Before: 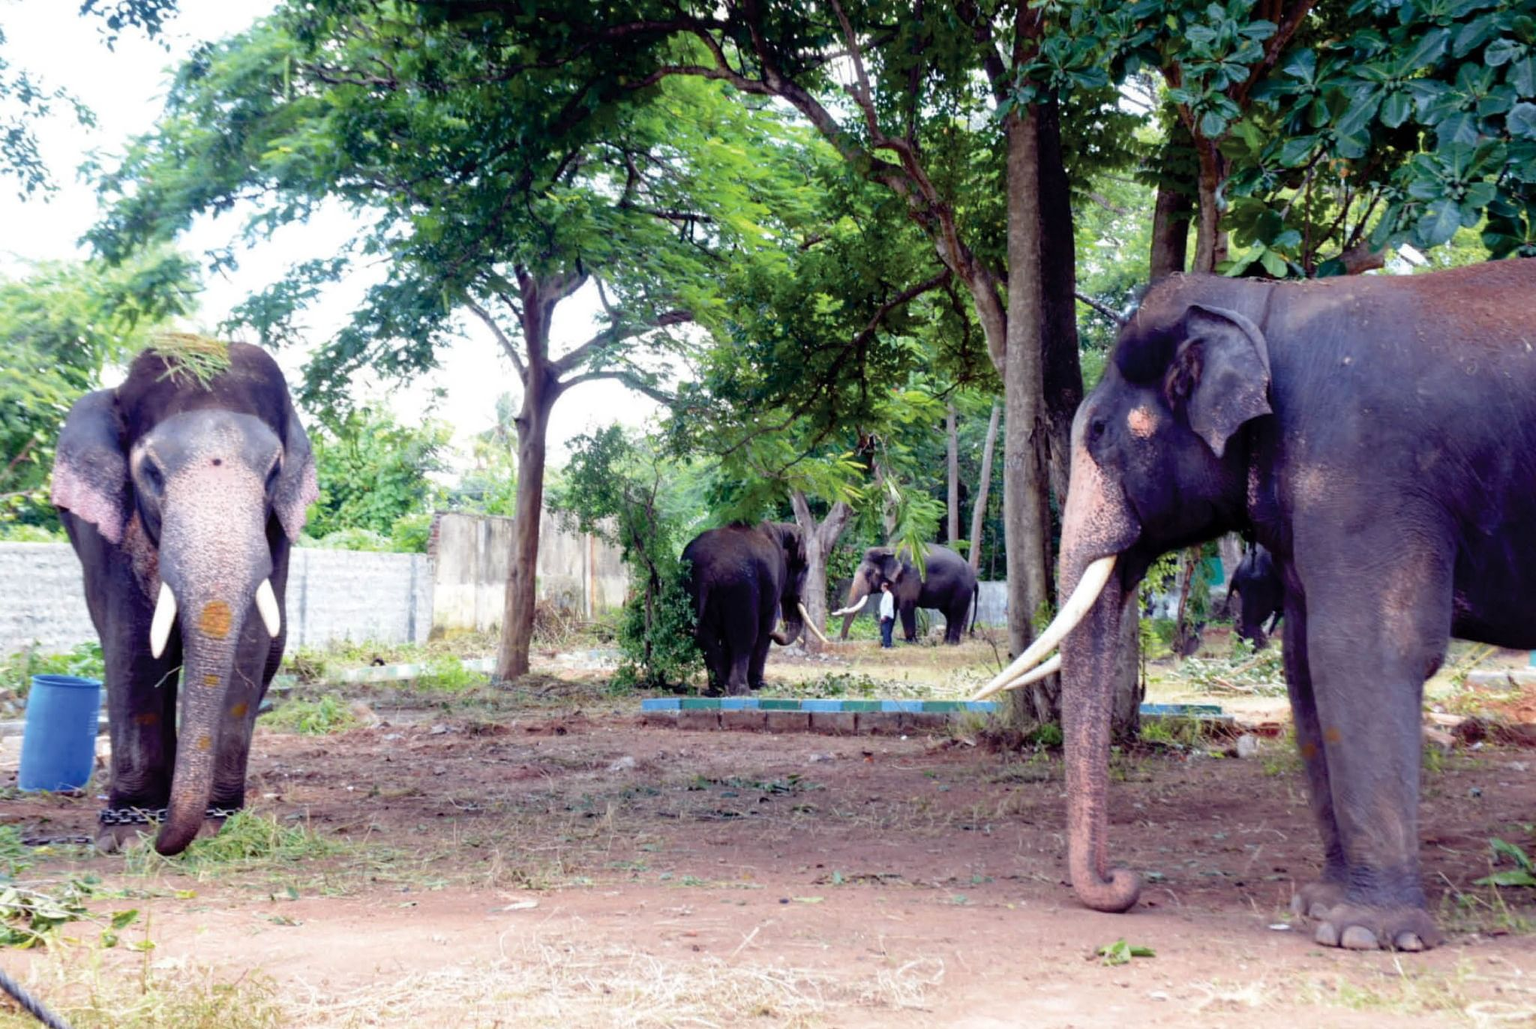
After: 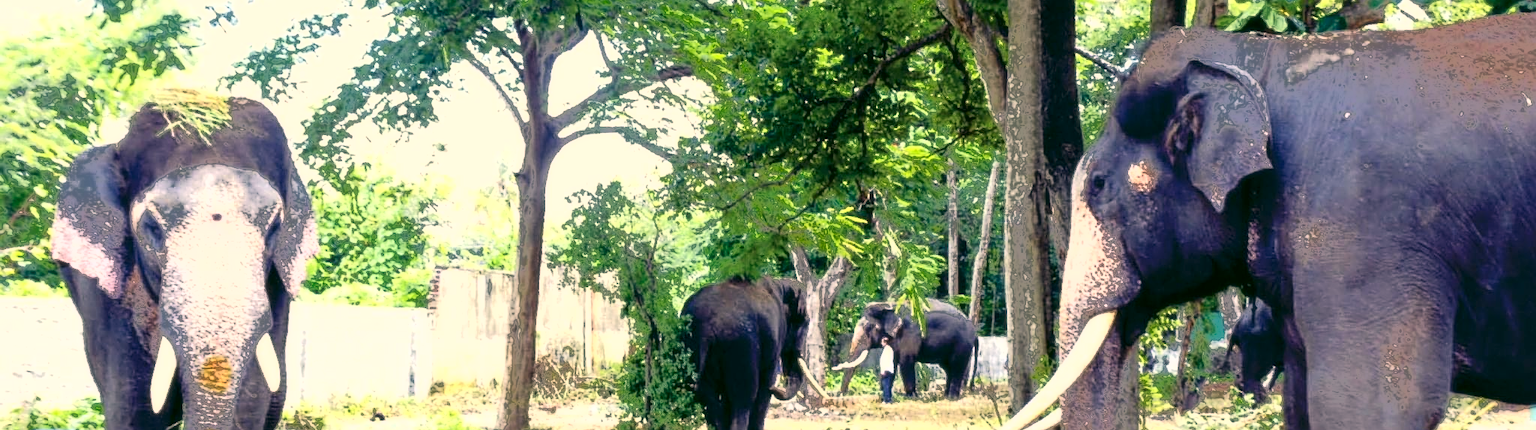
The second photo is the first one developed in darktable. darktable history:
sharpen: radius 2.531, amount 0.628
color correction: highlights a* 5.3, highlights b* 24.26, shadows a* -15.58, shadows b* 4.02
fill light: exposure -0.73 EV, center 0.69, width 2.2
white balance: red 0.976, blue 1.04
exposure: black level correction 0, exposure 0.7 EV, compensate exposure bias true, compensate highlight preservation false
crop and rotate: top 23.84%, bottom 34.294%
soften: size 10%, saturation 50%, brightness 0.2 EV, mix 10%
